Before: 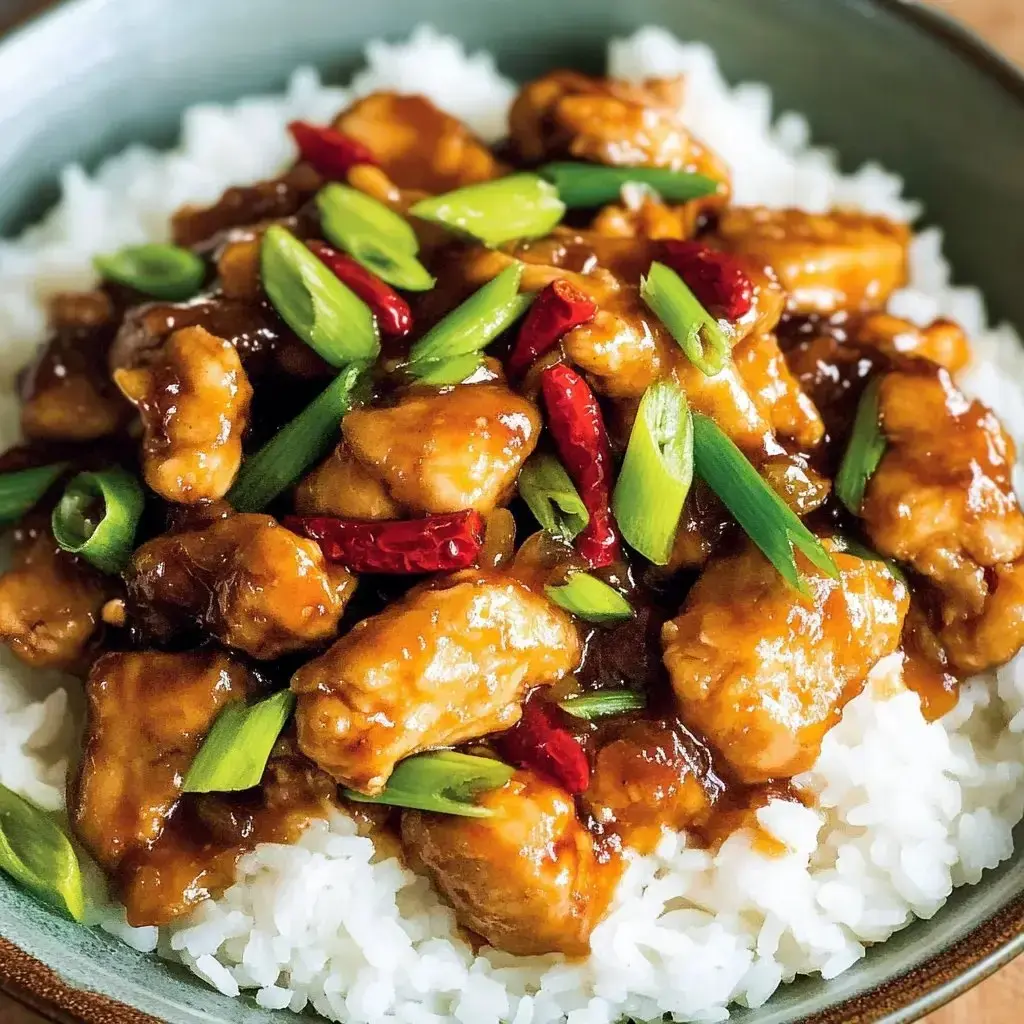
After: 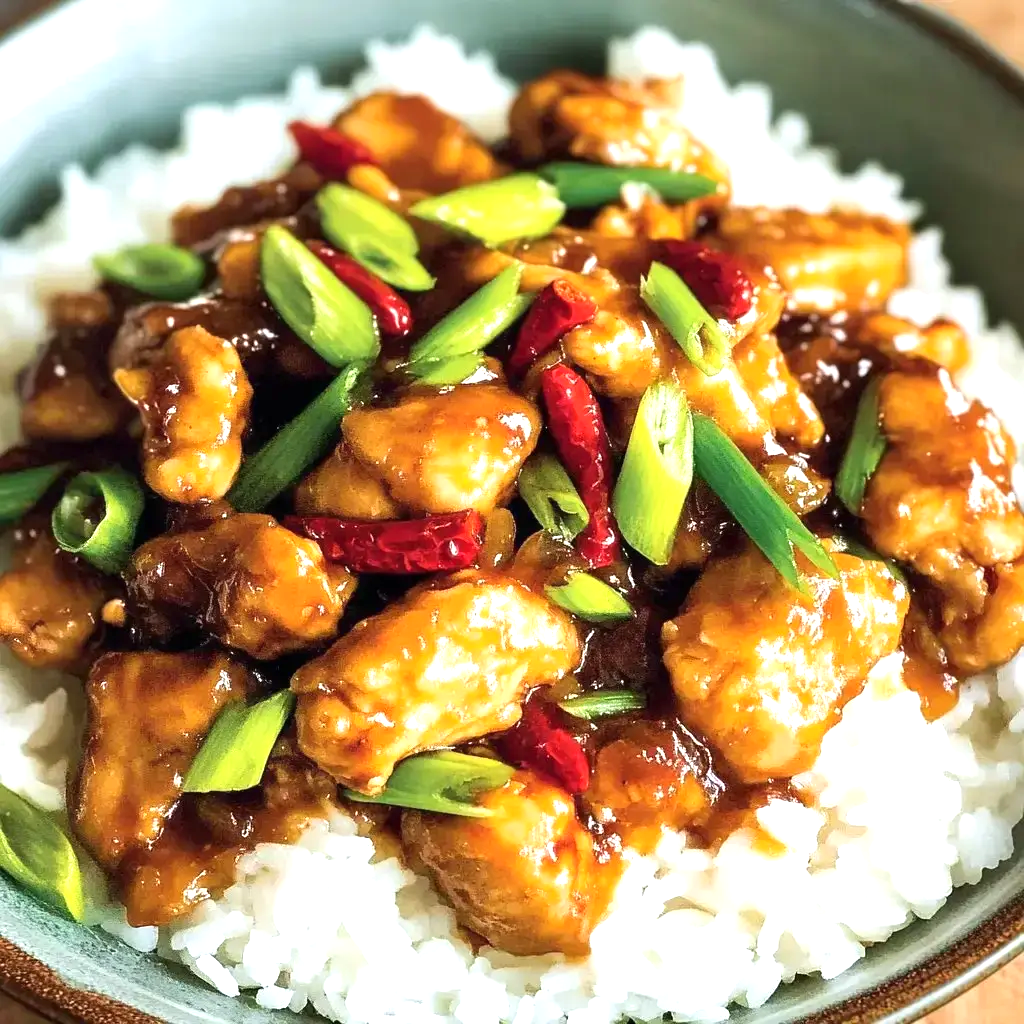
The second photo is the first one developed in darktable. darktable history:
exposure: black level correction 0, exposure 0.596 EV, compensate highlight preservation false
